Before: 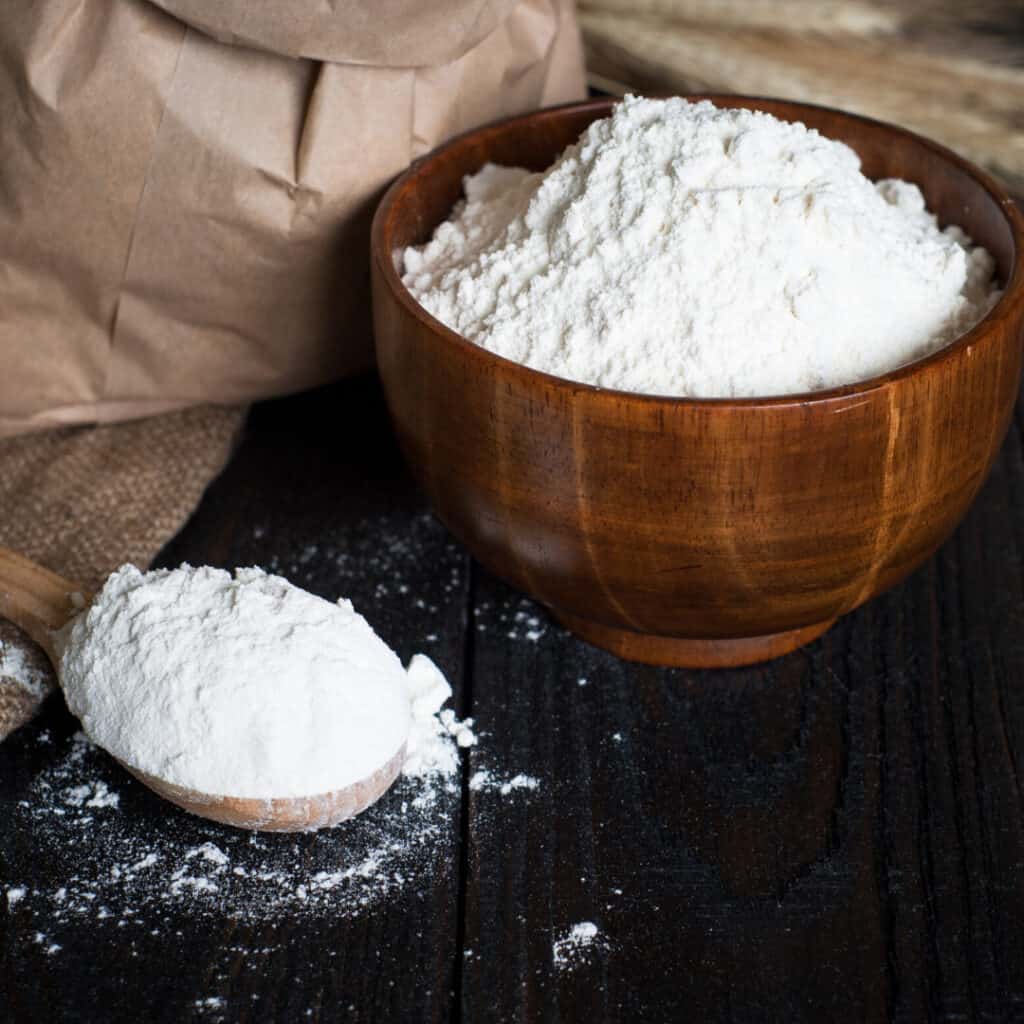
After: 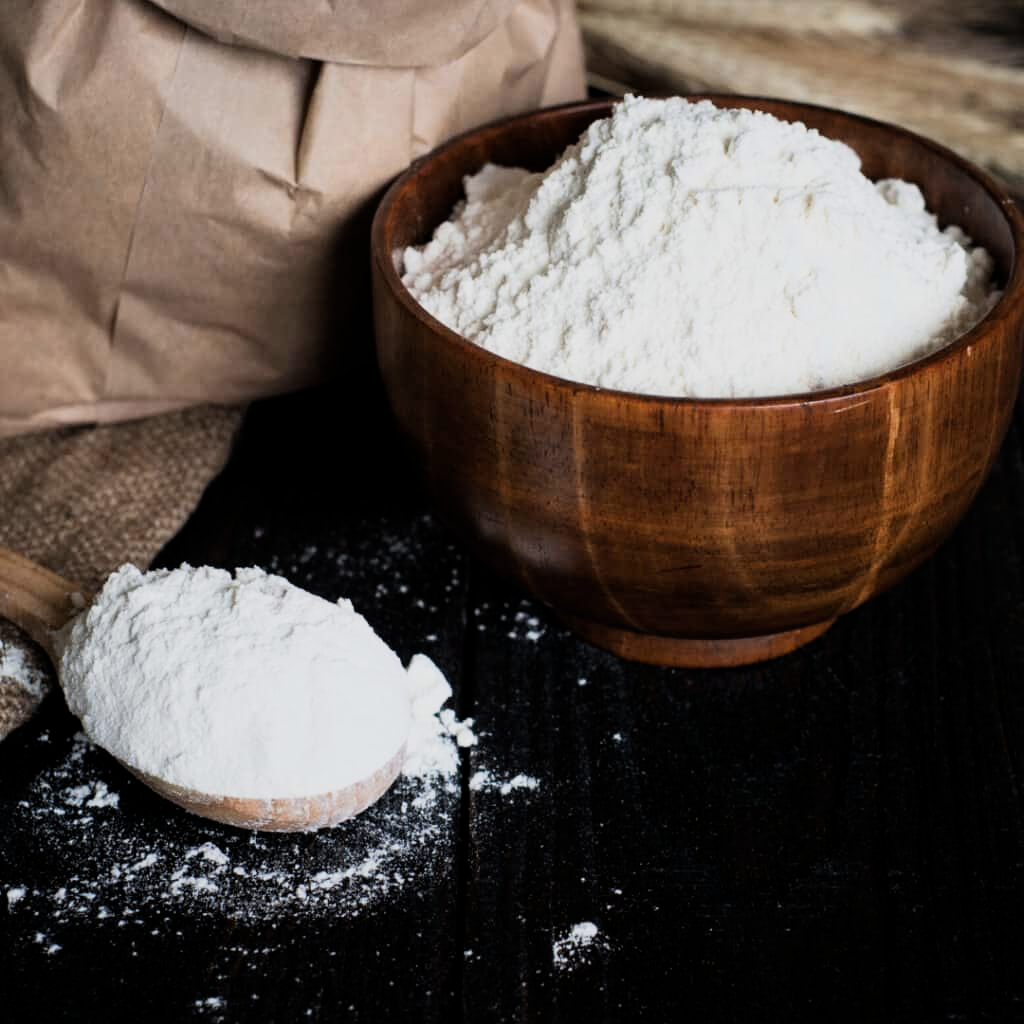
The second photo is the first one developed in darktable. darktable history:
filmic rgb: black relative exposure -16 EV, white relative exposure 5.29 EV, hardness 5.92, contrast 1.255, add noise in highlights 0.1, color science v4 (2020), iterations of high-quality reconstruction 0, type of noise poissonian
